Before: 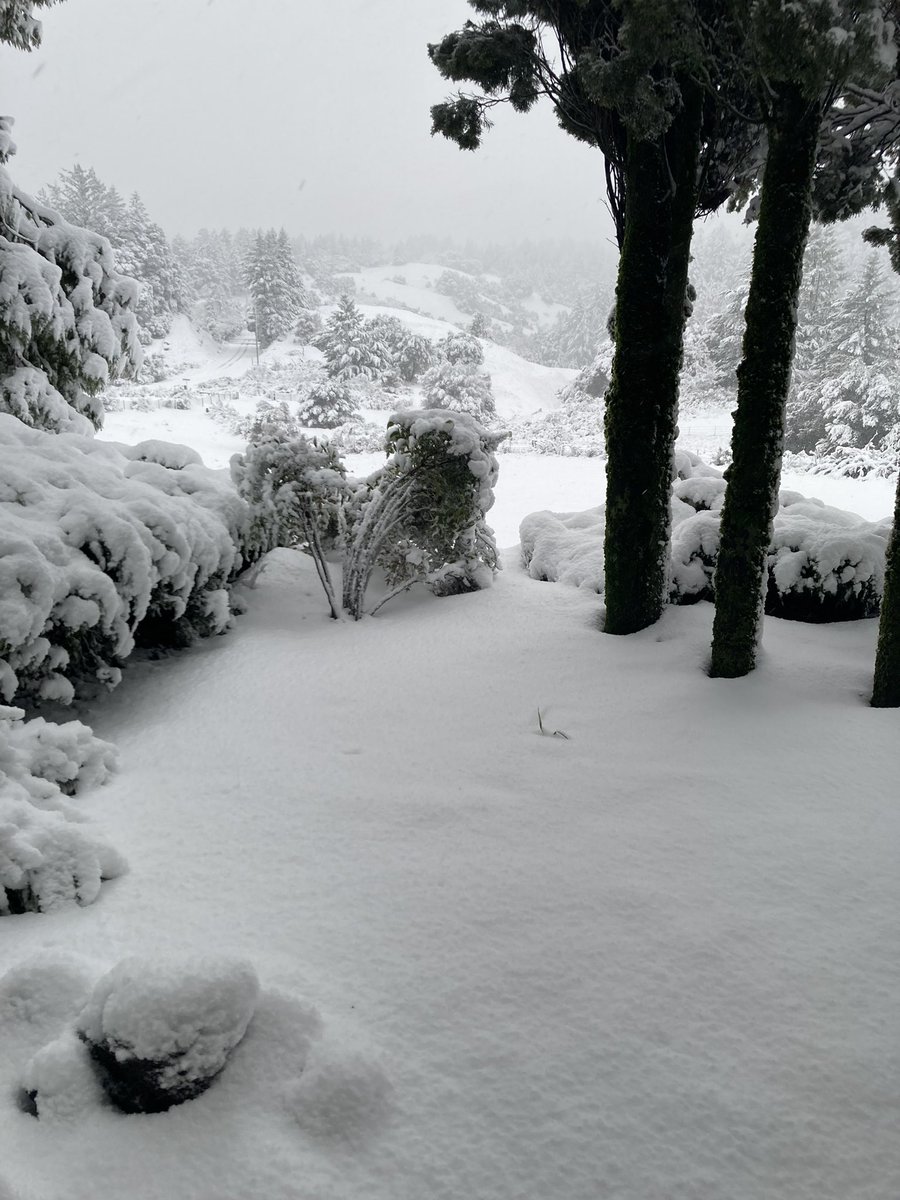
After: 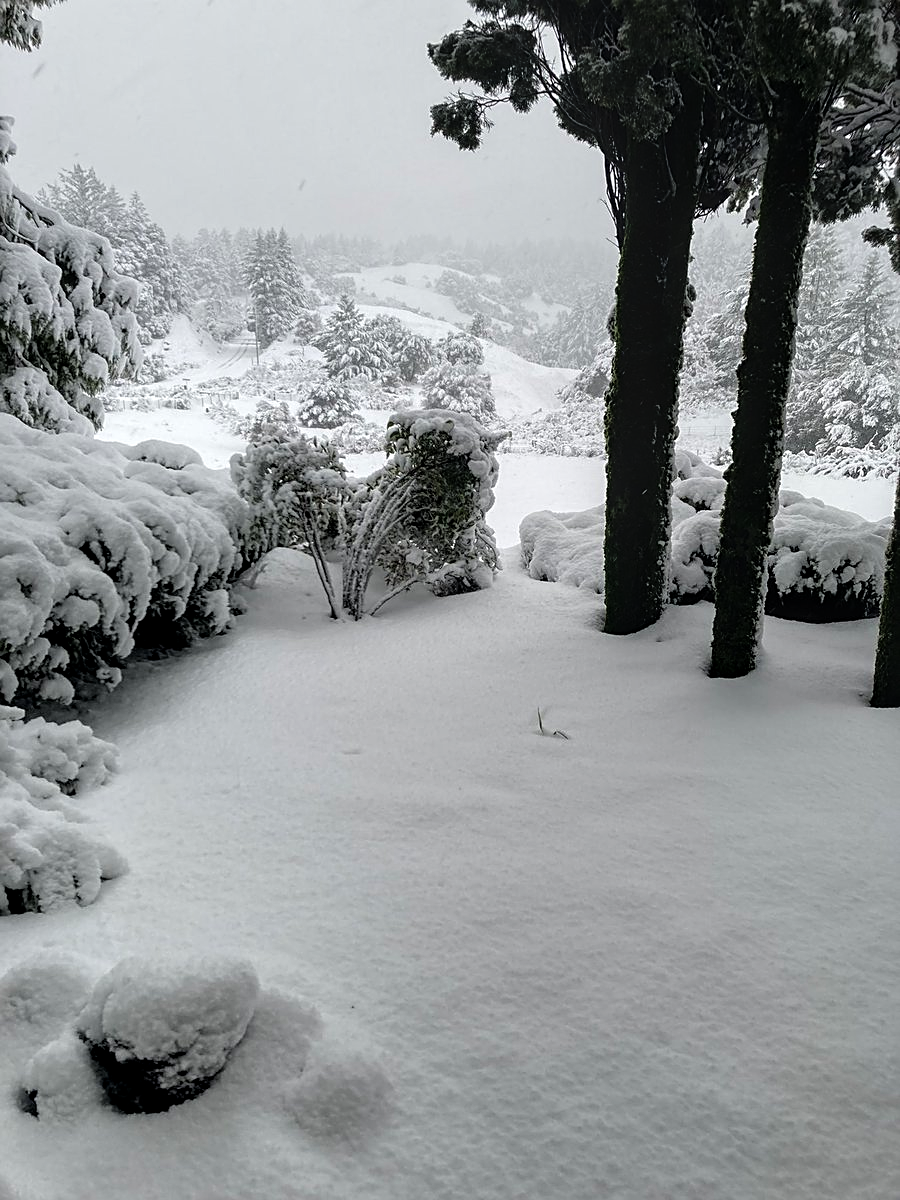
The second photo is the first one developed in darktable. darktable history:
rgb curve: curves: ch0 [(0, 0) (0.136, 0.078) (0.262, 0.245) (0.414, 0.42) (1, 1)], compensate middle gray true, preserve colors basic power
local contrast: on, module defaults
sharpen: on, module defaults
